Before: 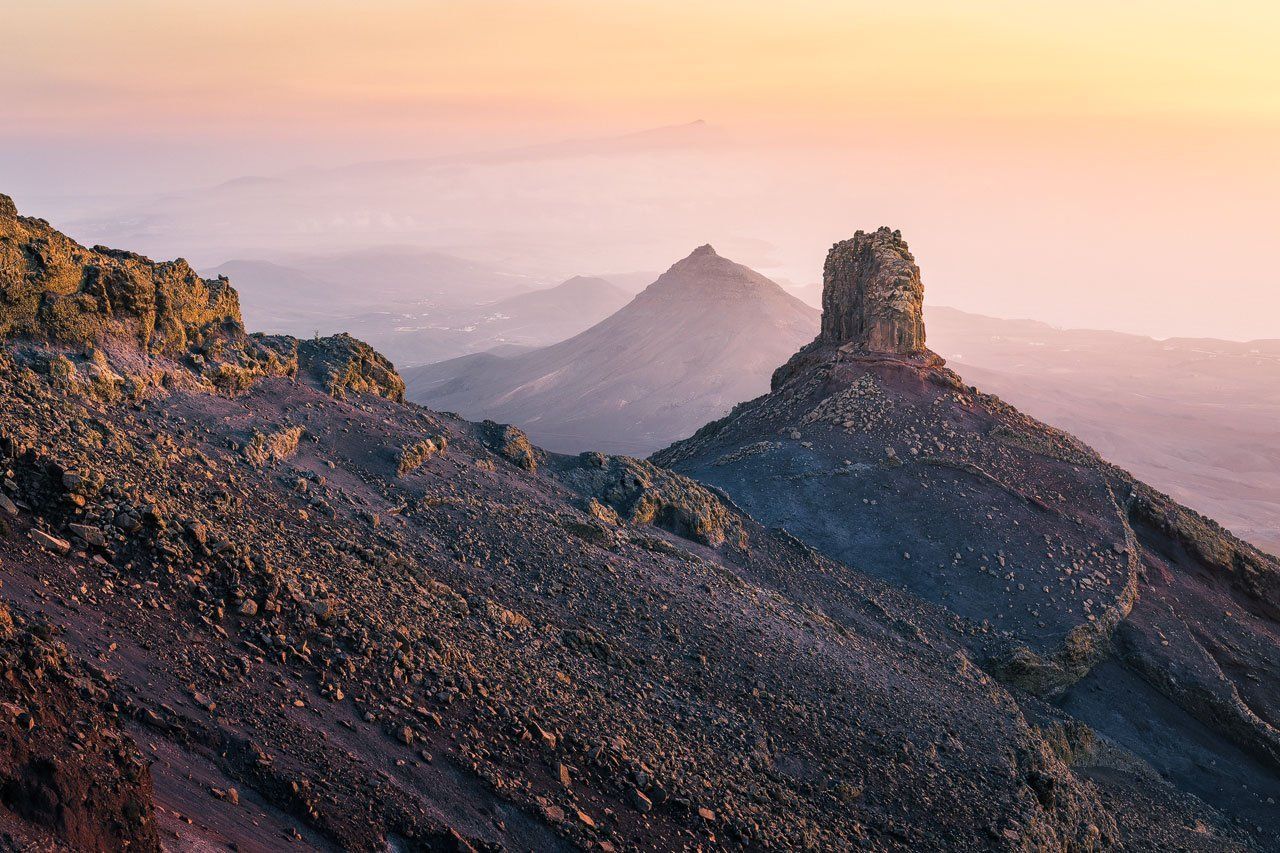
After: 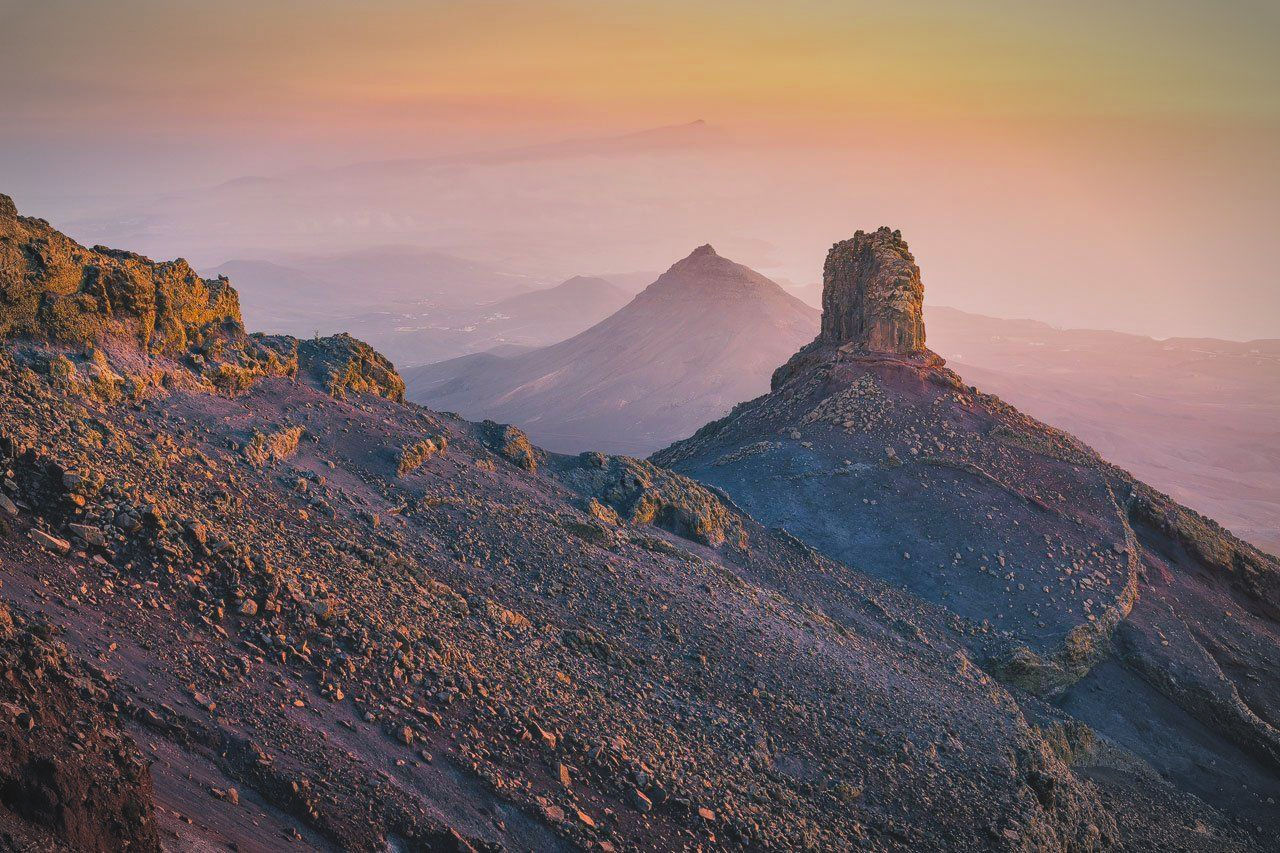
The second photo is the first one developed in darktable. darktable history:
contrast brightness saturation: contrast -0.19, saturation 0.19
shadows and highlights: shadows 43.71, white point adjustment -1.46, soften with gaussian
vignetting: fall-off start 87%, automatic ratio true
